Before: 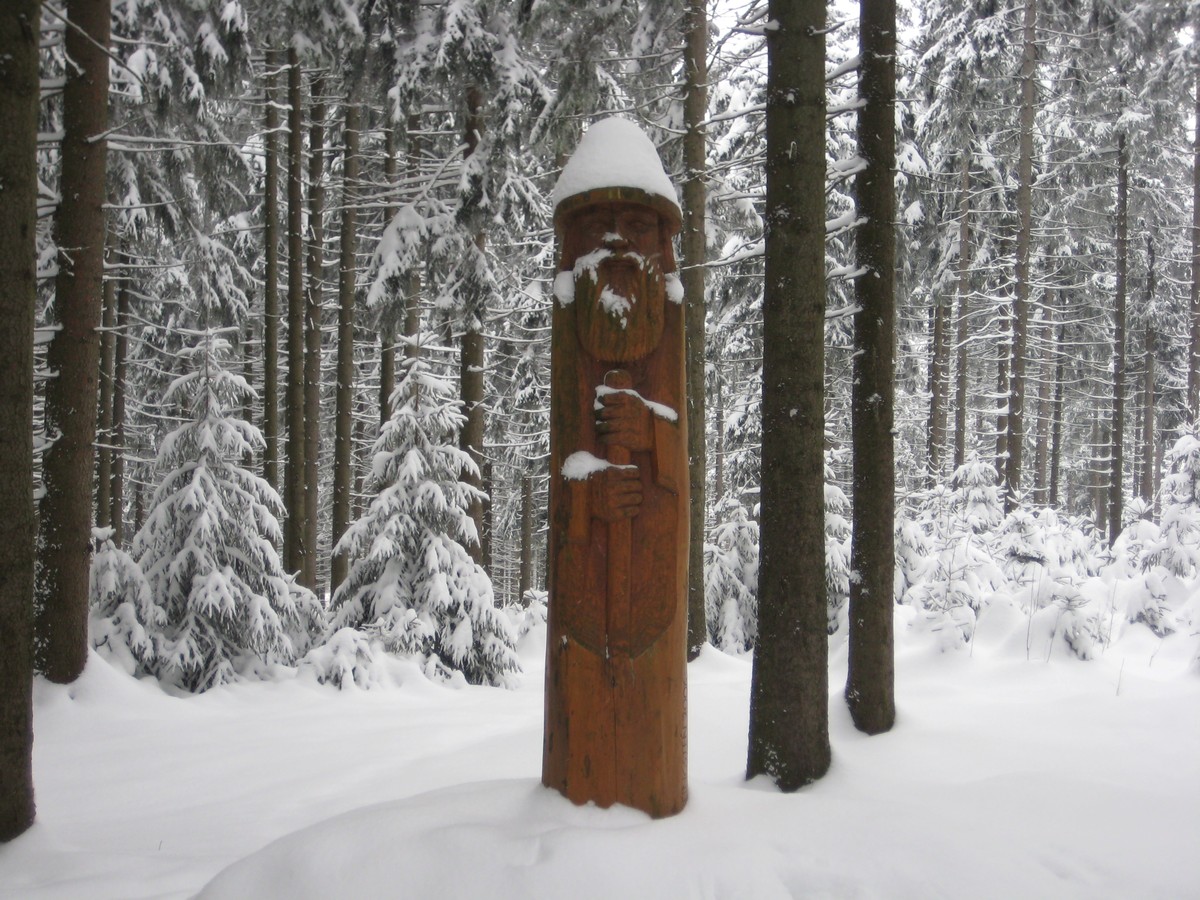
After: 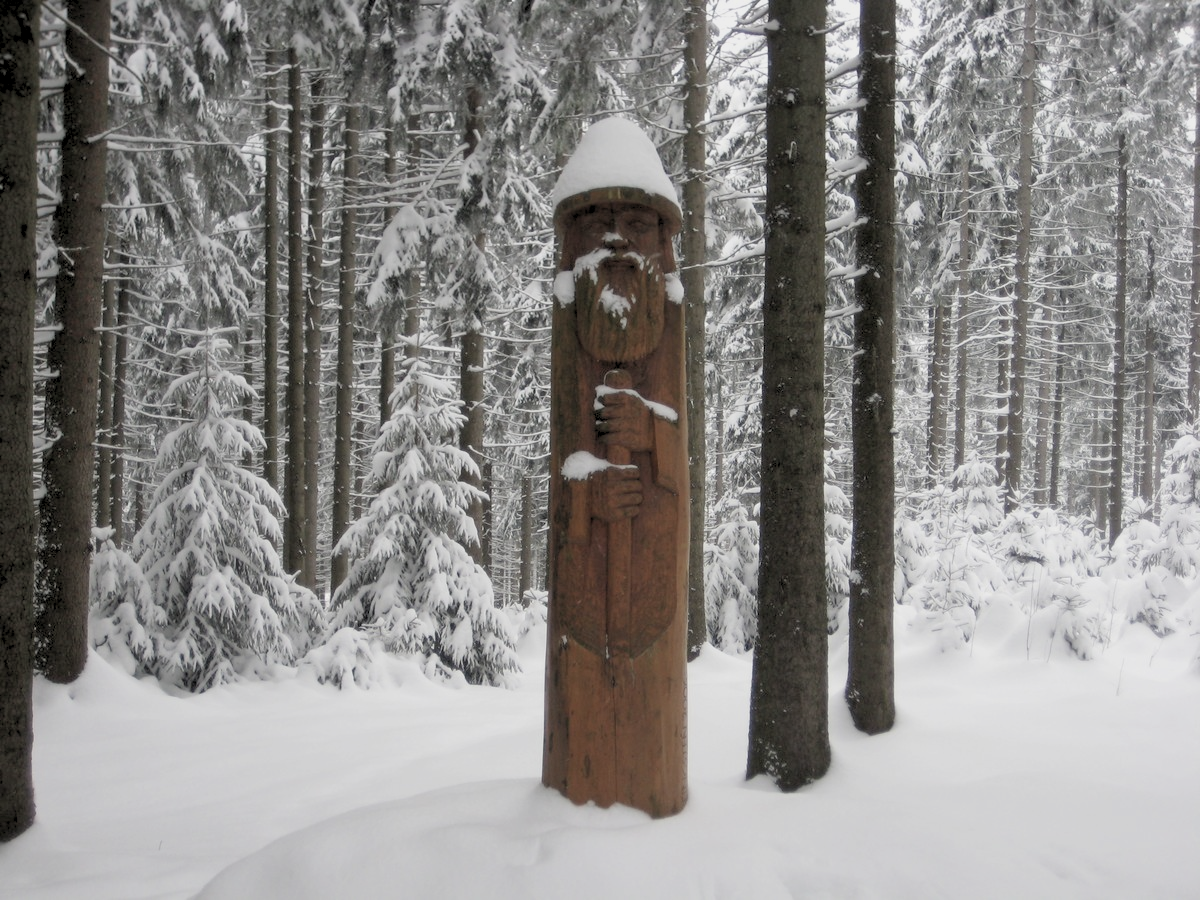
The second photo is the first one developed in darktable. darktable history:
contrast brightness saturation: contrast 0.1, saturation -0.36
rgb levels: preserve colors sum RGB, levels [[0.038, 0.433, 0.934], [0, 0.5, 1], [0, 0.5, 1]]
